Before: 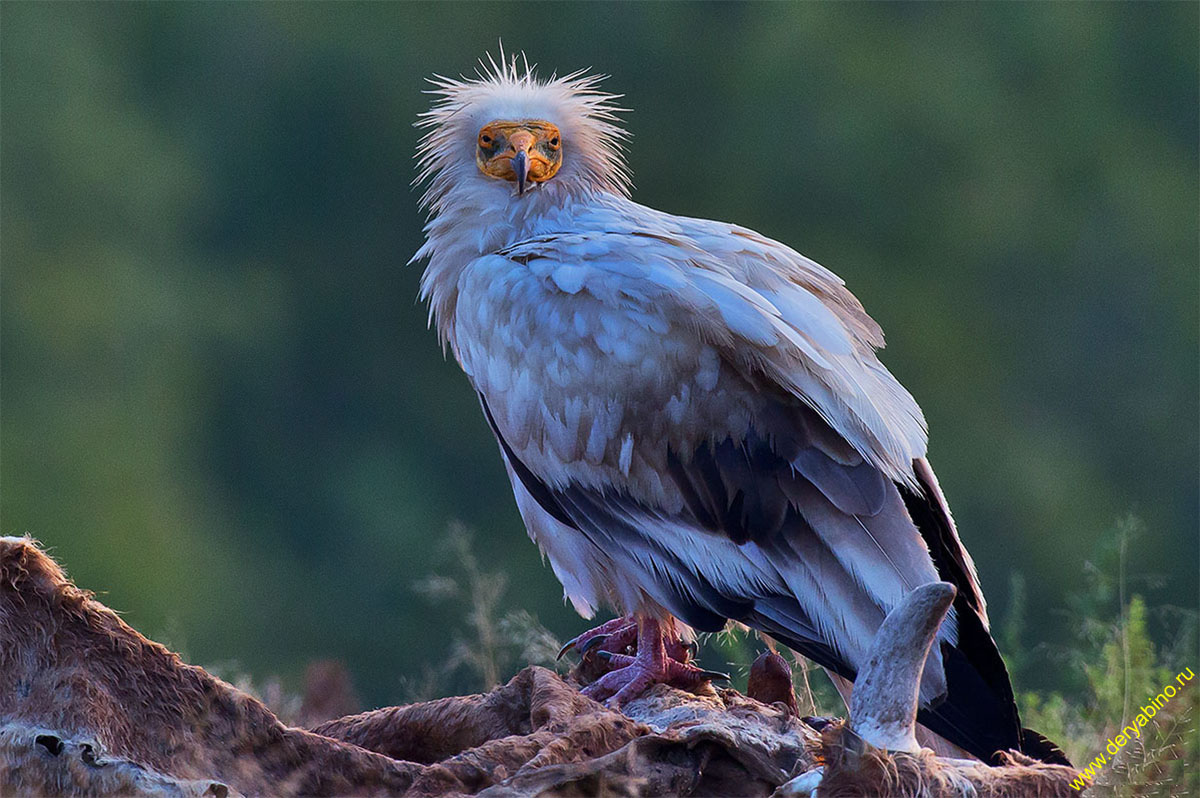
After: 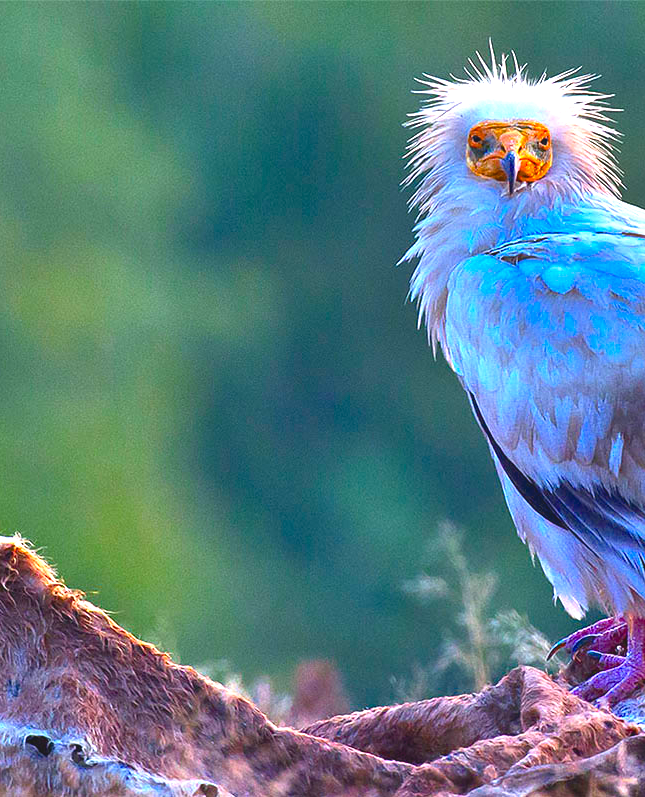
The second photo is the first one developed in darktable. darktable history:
crop: left 0.902%, right 45.317%, bottom 0.086%
exposure: black level correction 0, exposure 1.518 EV, compensate exposure bias true, compensate highlight preservation false
color balance rgb: power › hue 172.23°, perceptual saturation grading › global saturation 19.542%, global vibrance 6.678%, contrast 12.667%, saturation formula JzAzBz (2021)
contrast brightness saturation: contrast -0.174, saturation 0.187
